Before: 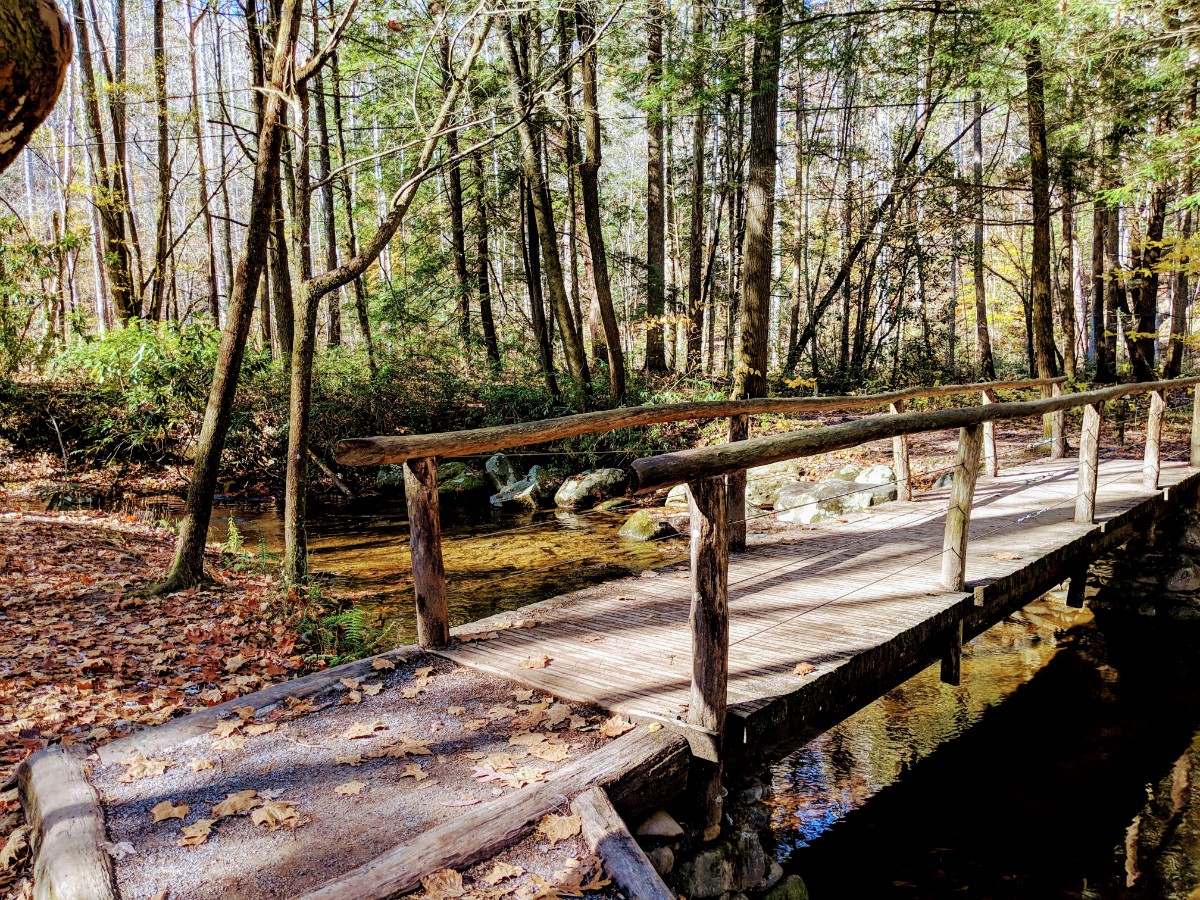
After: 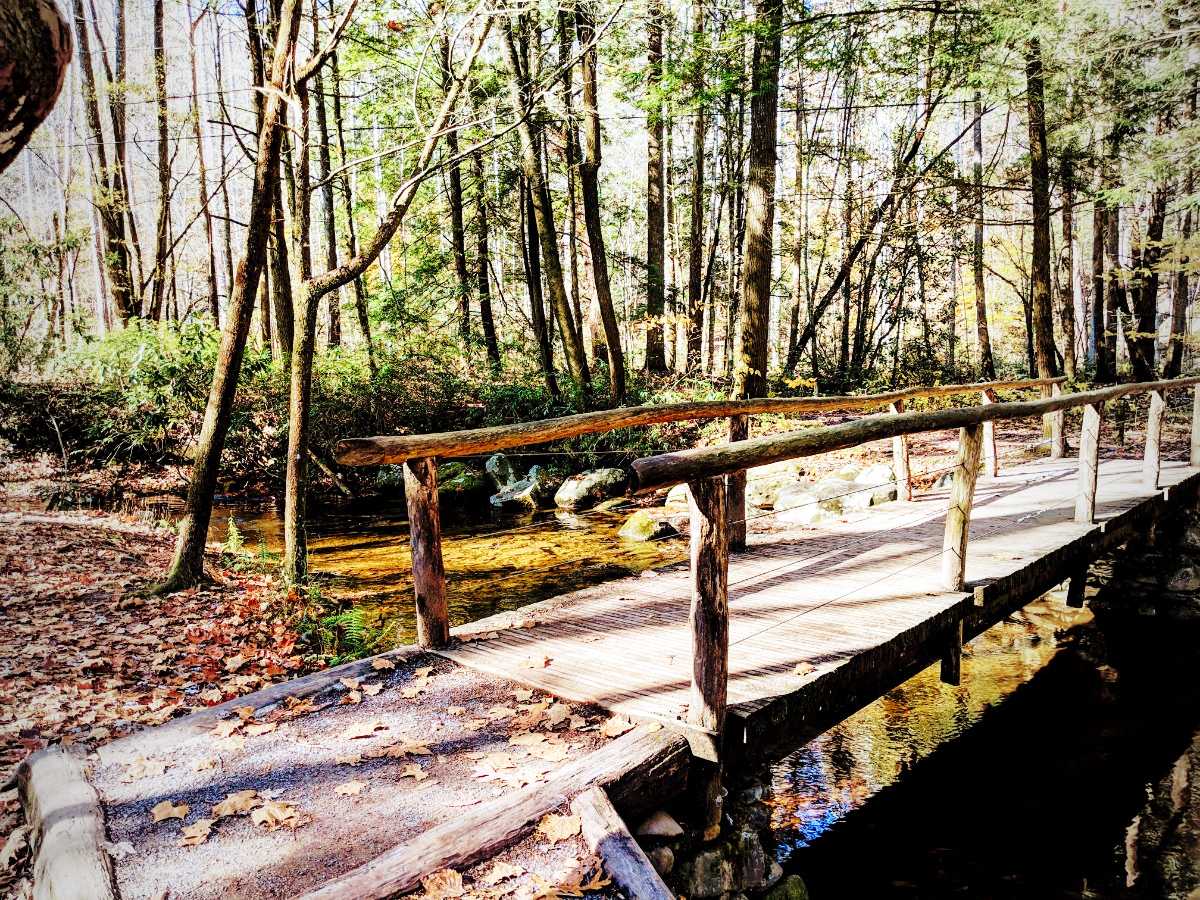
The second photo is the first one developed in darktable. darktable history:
base curve: curves: ch0 [(0, 0) (0.036, 0.037) (0.121, 0.228) (0.46, 0.76) (0.859, 0.983) (1, 1)], preserve colors none
vignetting: fall-off start 97%, fall-off radius 100%, width/height ratio 0.609, unbound false
